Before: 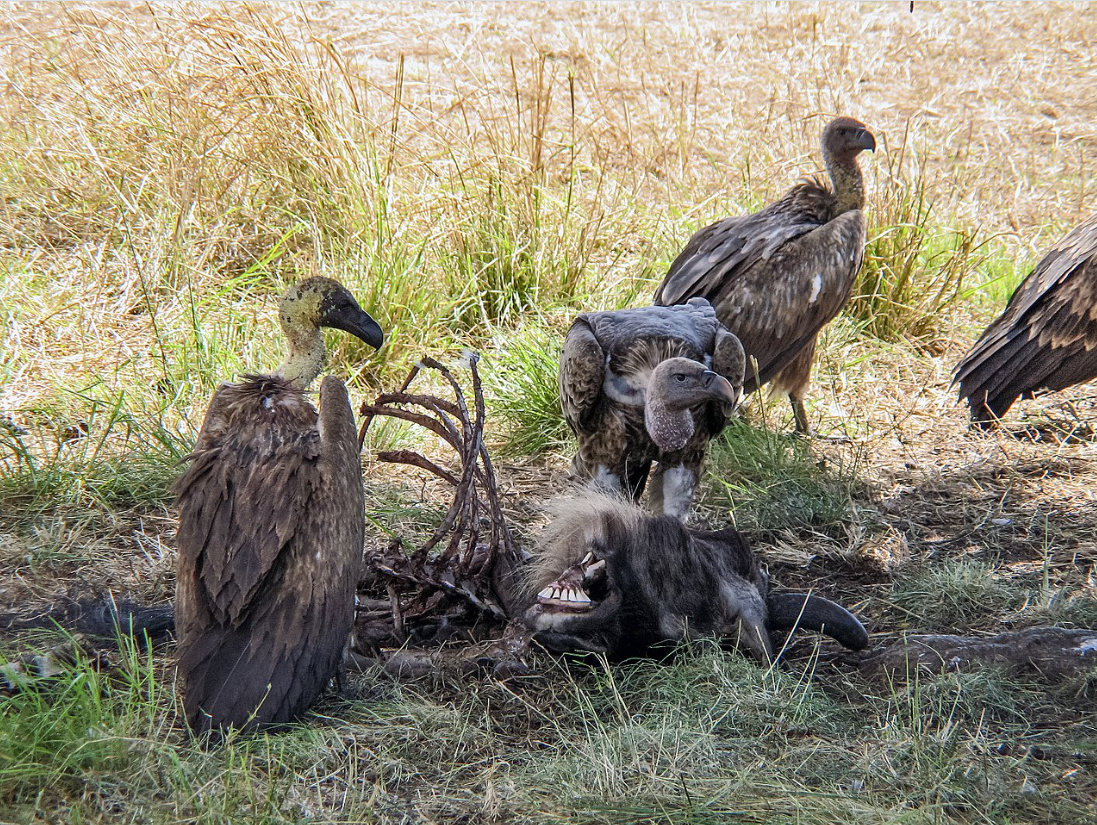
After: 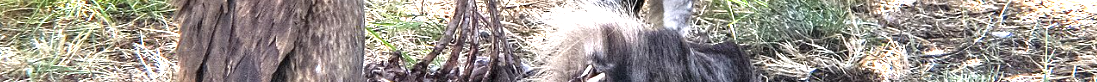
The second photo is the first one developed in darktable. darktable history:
crop and rotate: top 59.084%, bottom 30.916%
exposure: exposure 1.5 EV, compensate highlight preservation false
